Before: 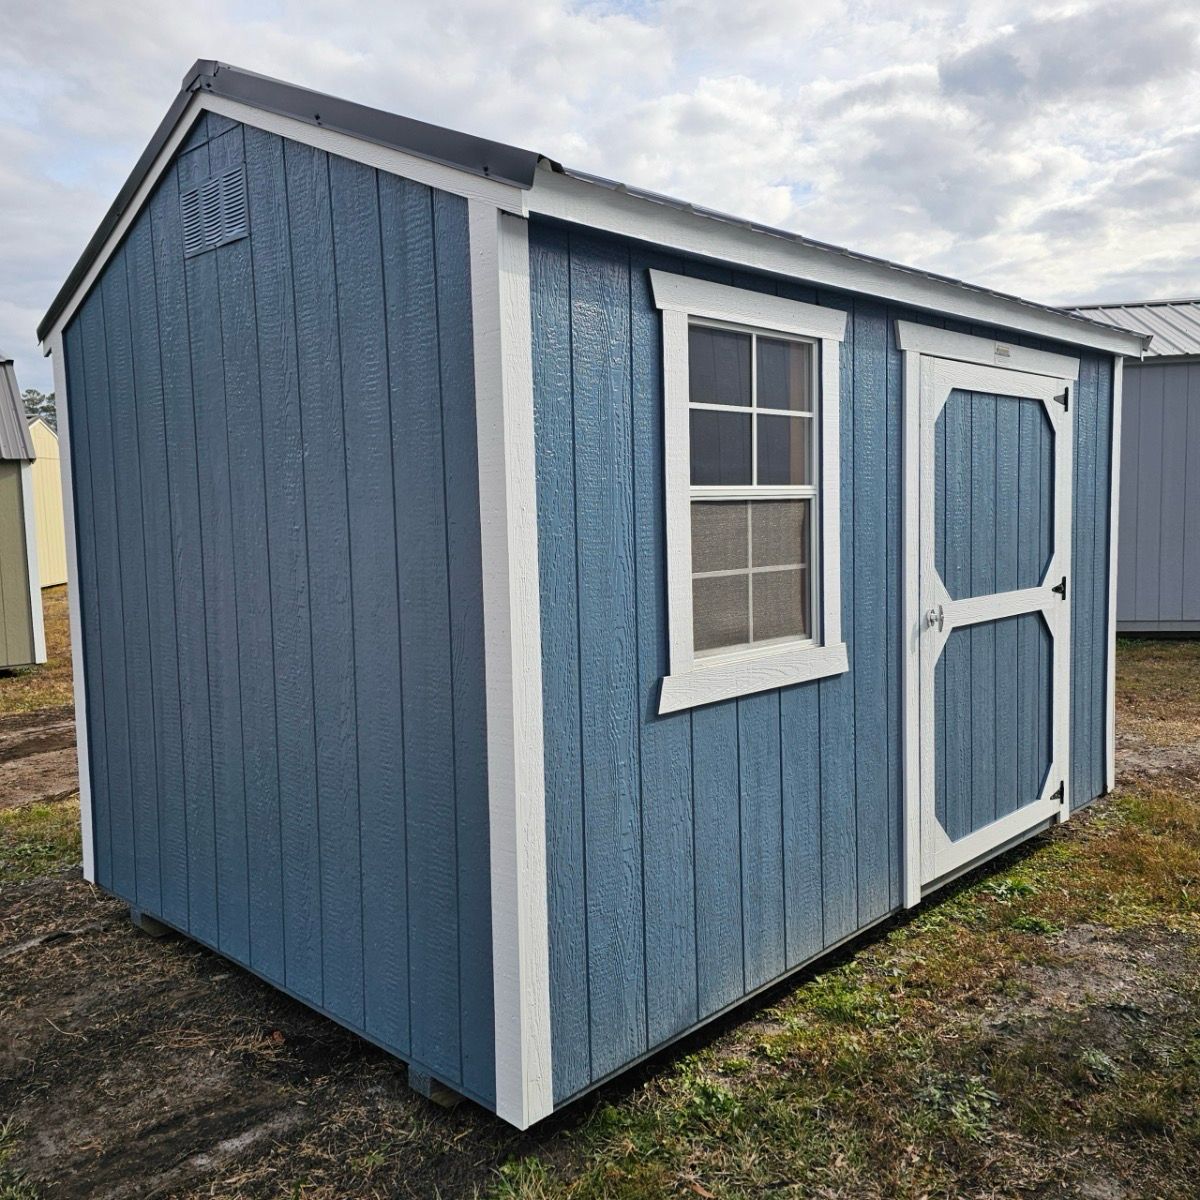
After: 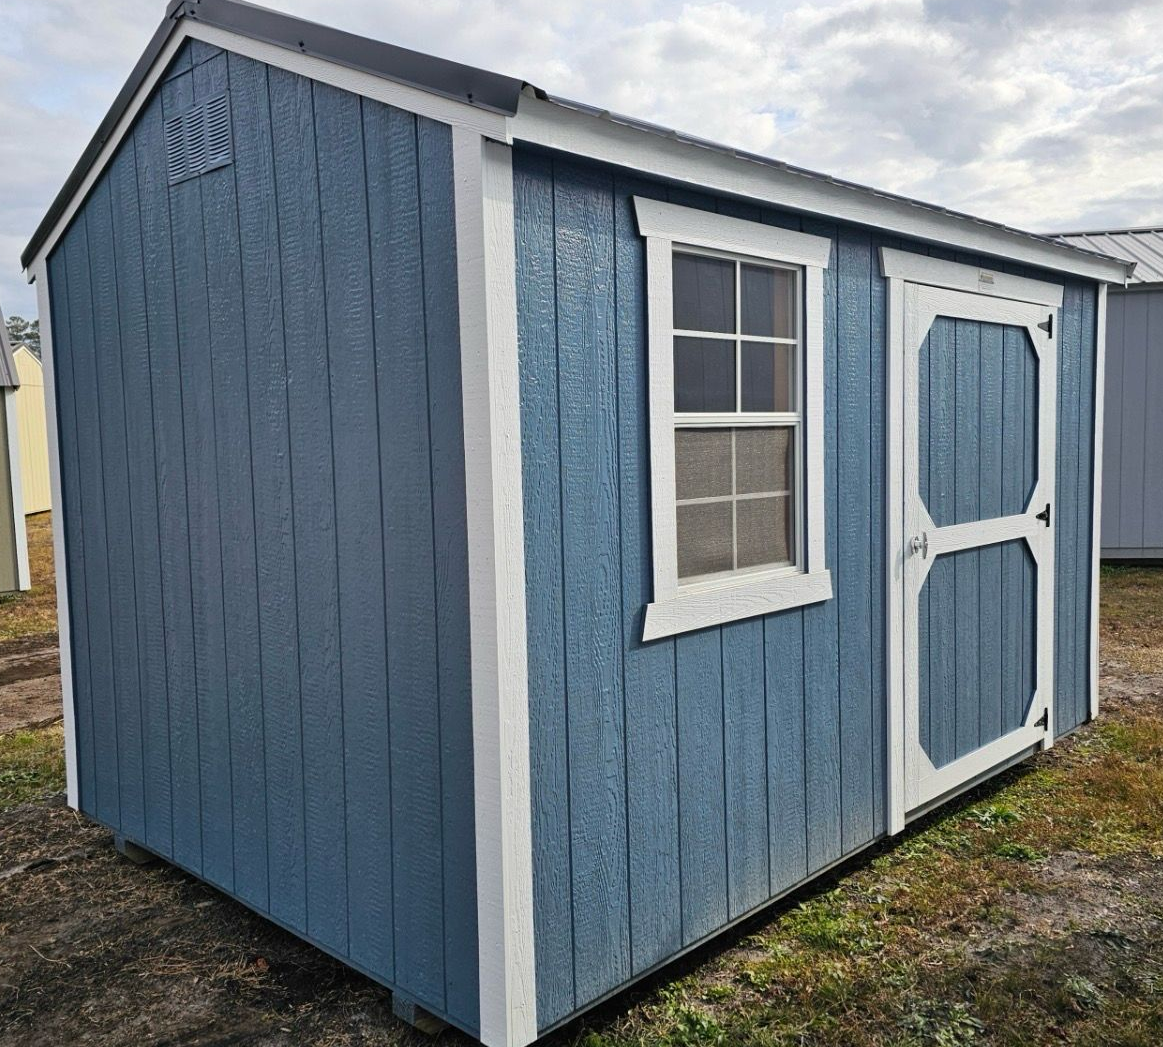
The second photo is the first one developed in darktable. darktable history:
crop: left 1.363%, top 6.113%, right 1.677%, bottom 6.637%
